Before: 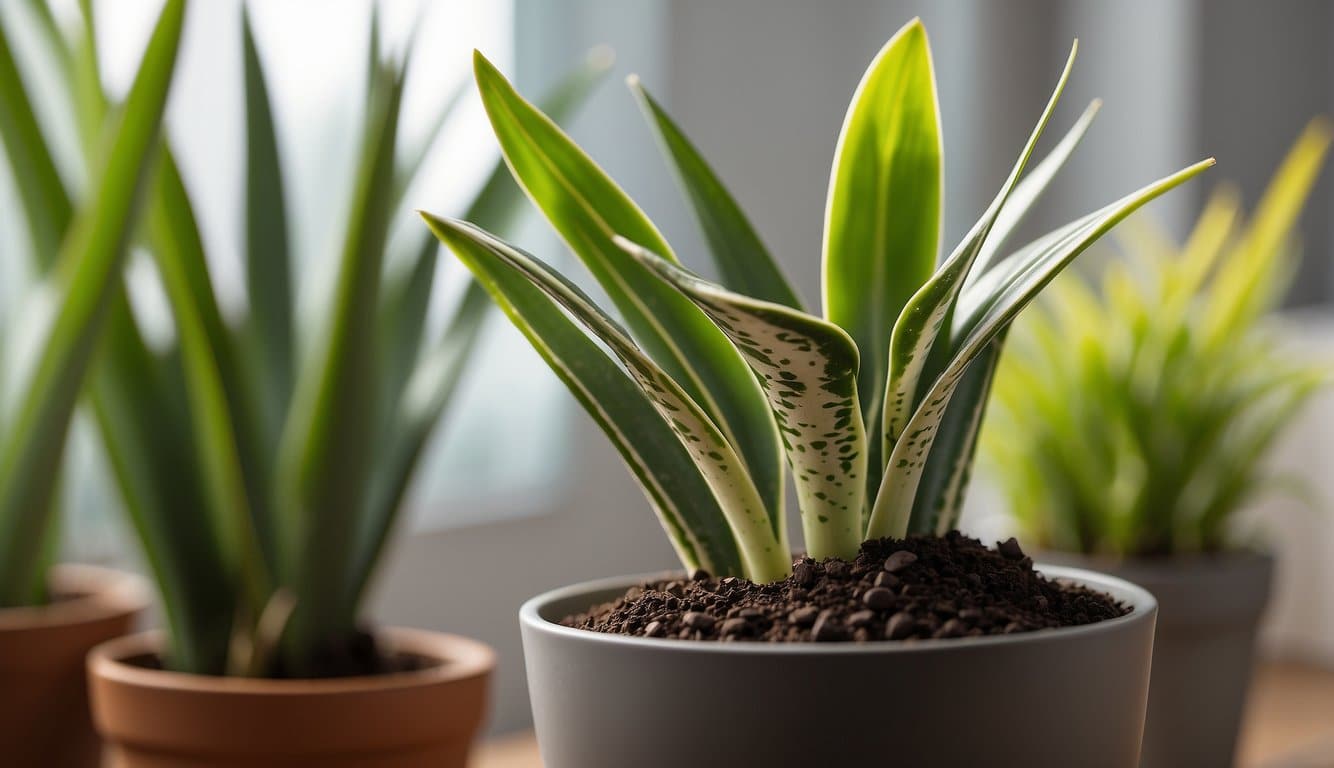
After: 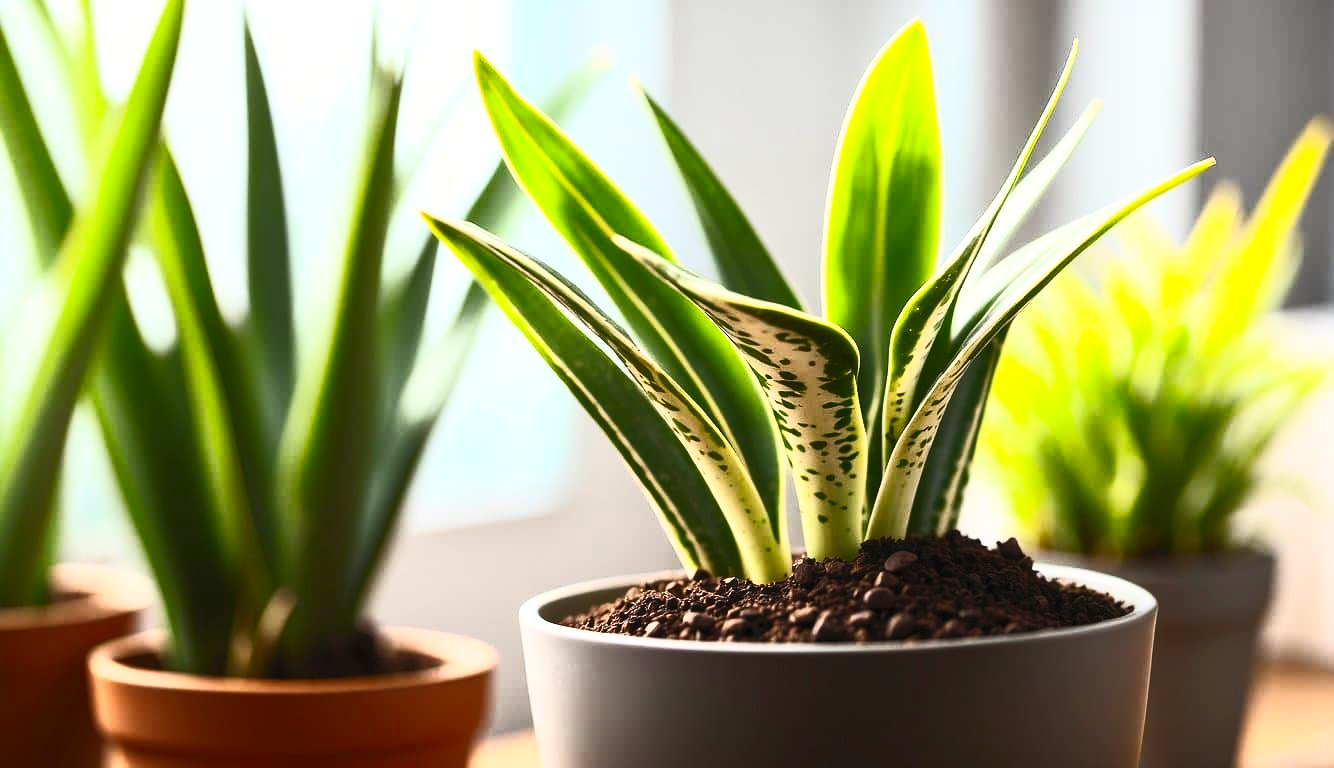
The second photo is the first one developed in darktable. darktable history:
contrast brightness saturation: contrast 0.83, brightness 0.59, saturation 0.59
exposure: exposure 0.191 EV, compensate highlight preservation false
